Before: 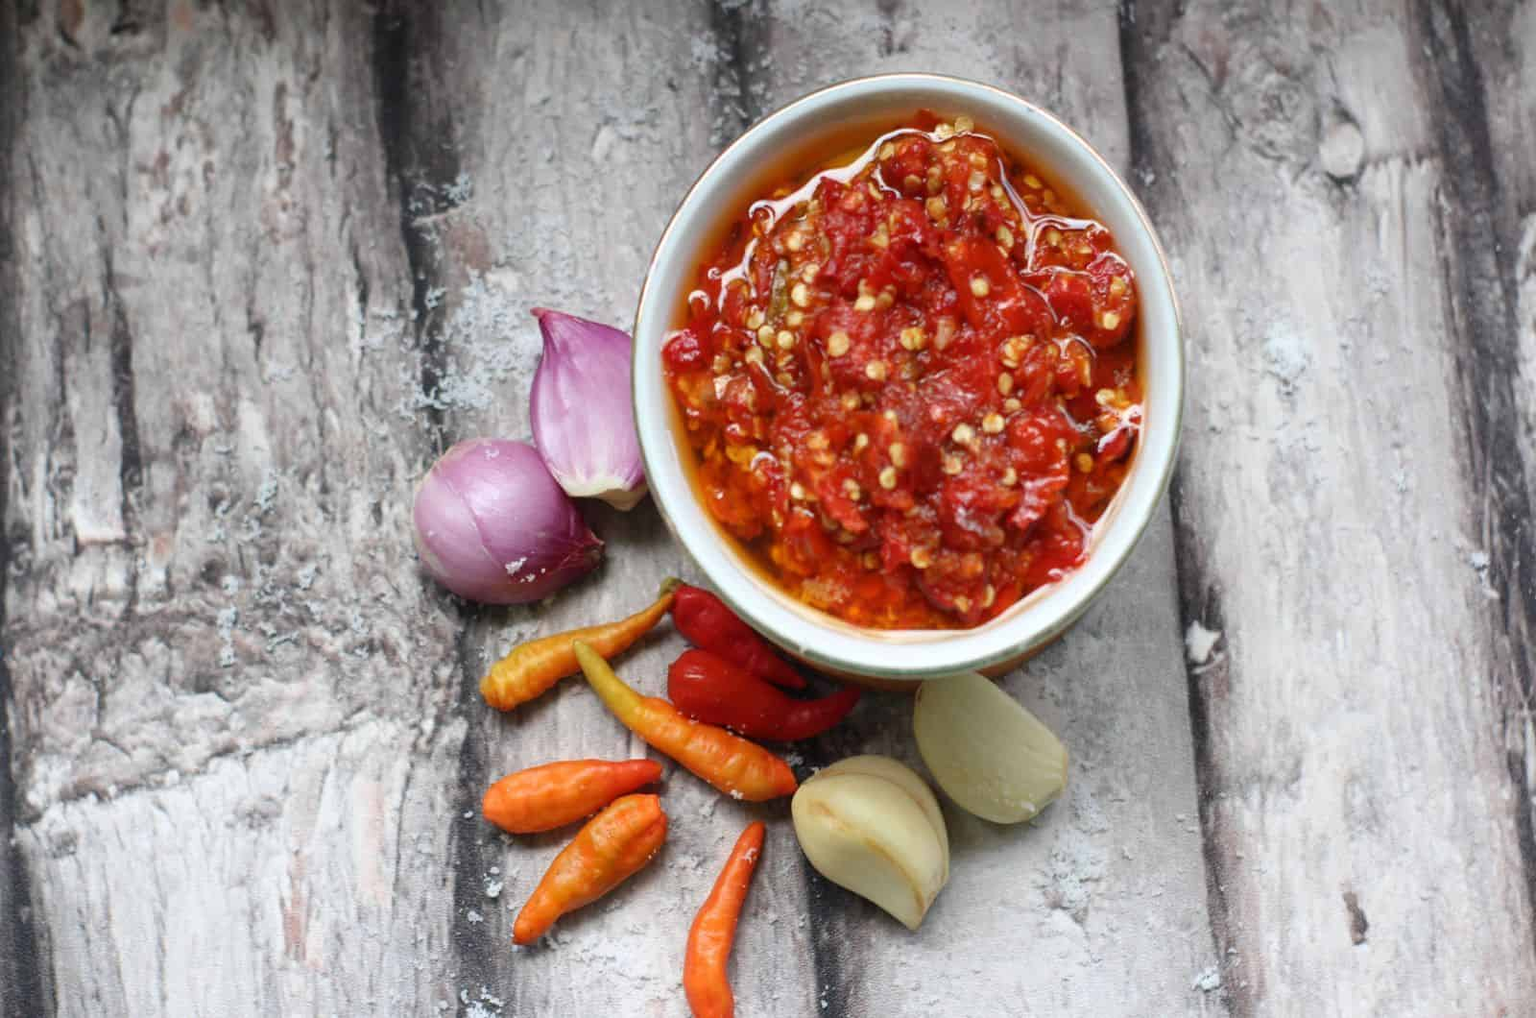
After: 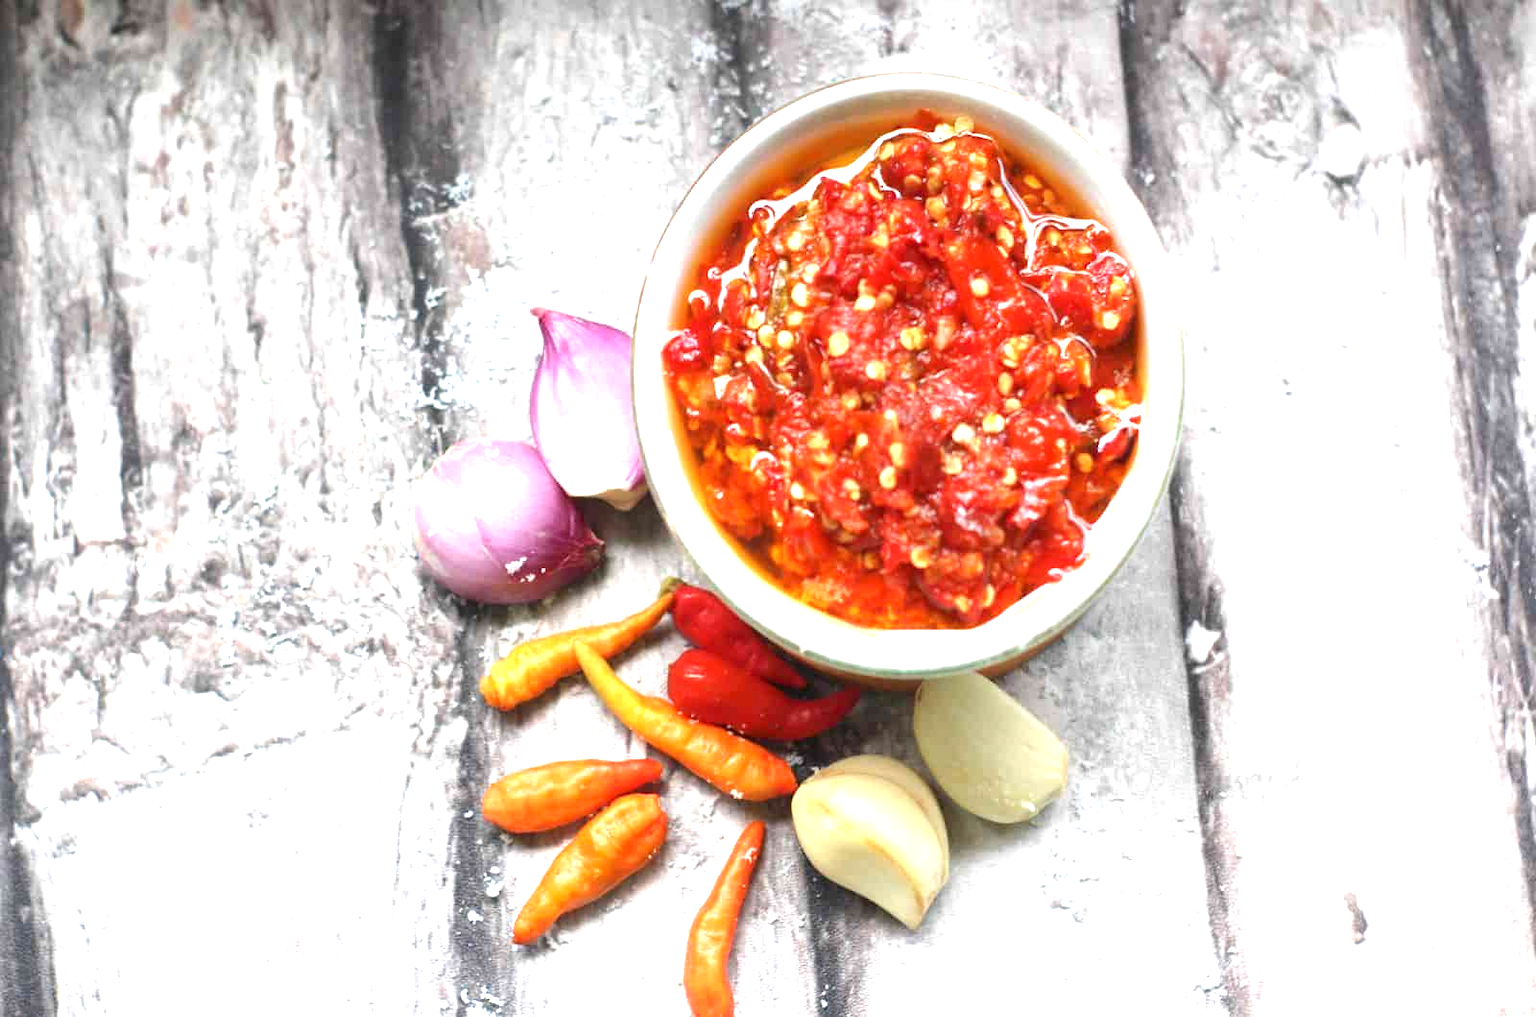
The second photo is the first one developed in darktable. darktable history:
tone equalizer: edges refinement/feathering 500, mask exposure compensation -1.57 EV, preserve details no
exposure: black level correction 0, exposure 1.368 EV, compensate exposure bias true, compensate highlight preservation false
